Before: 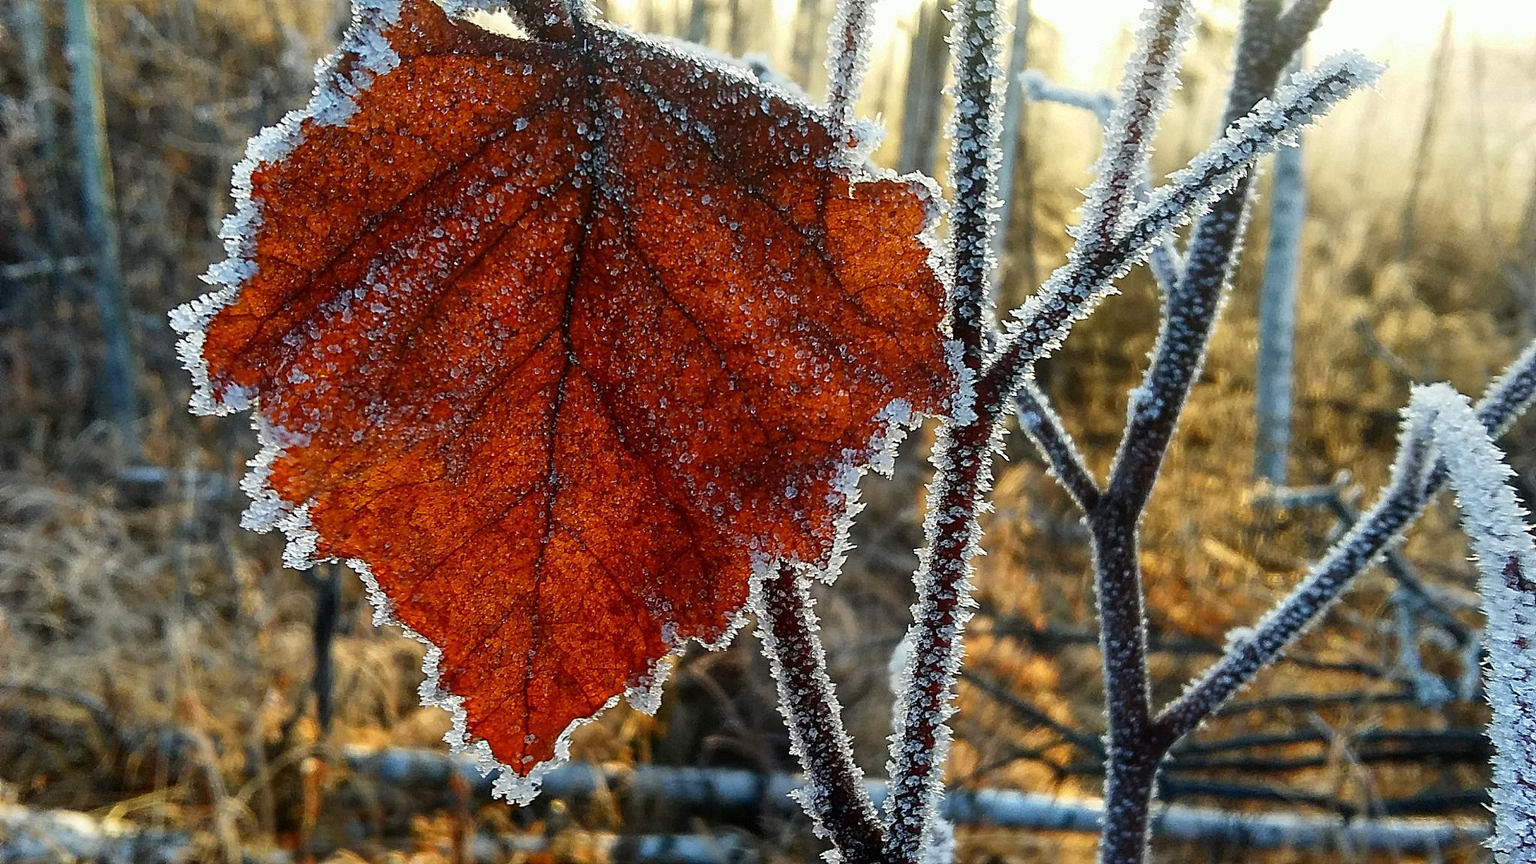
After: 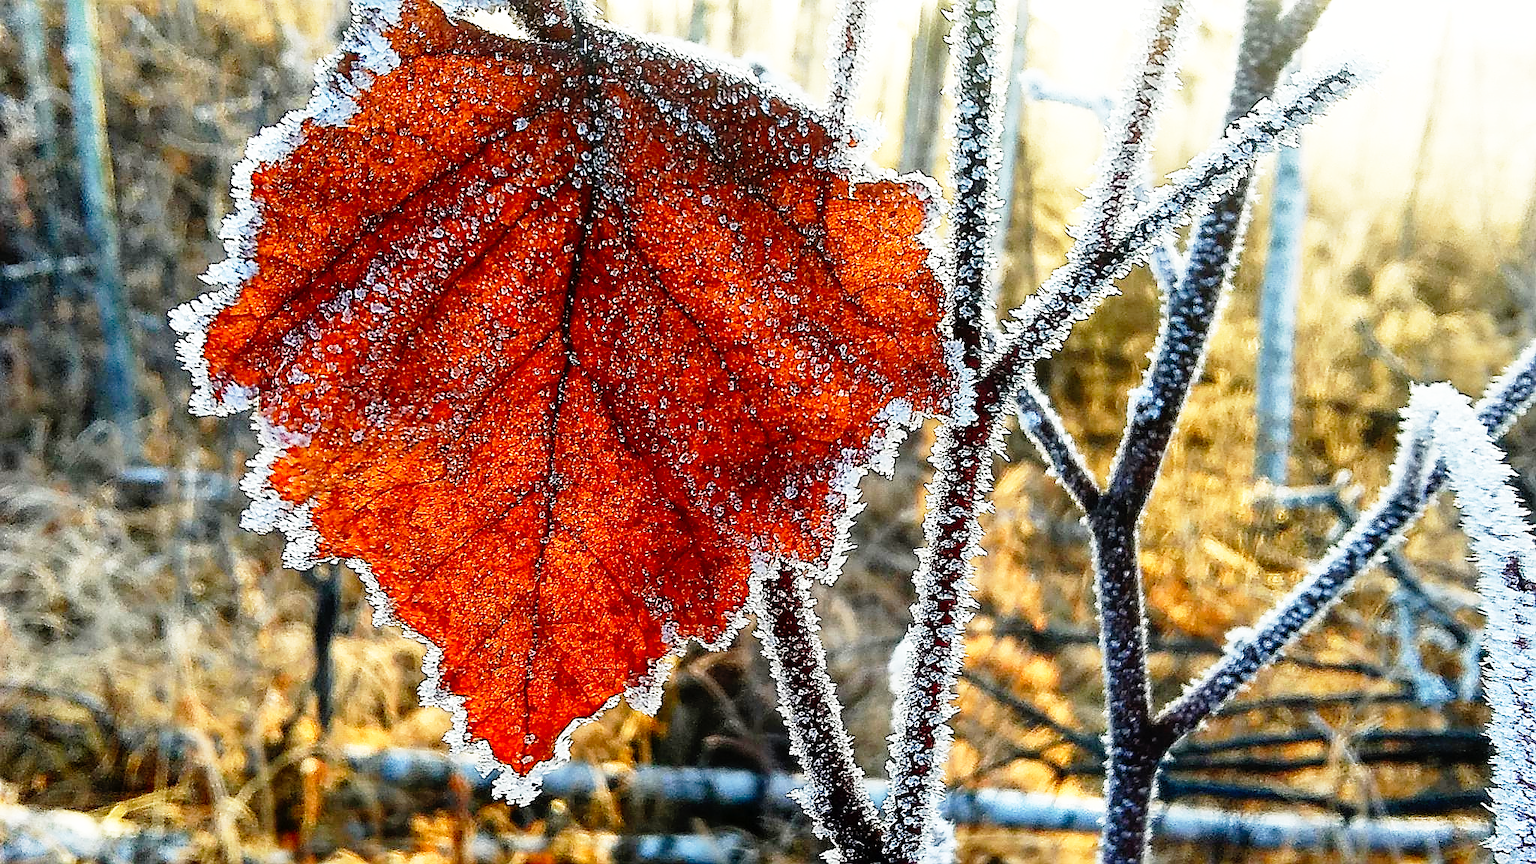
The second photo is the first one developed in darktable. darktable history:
base curve: curves: ch0 [(0, 0) (0.012, 0.01) (0.073, 0.168) (0.31, 0.711) (0.645, 0.957) (1, 1)], preserve colors none
sharpen: radius 1.36, amount 1.26, threshold 0.805
